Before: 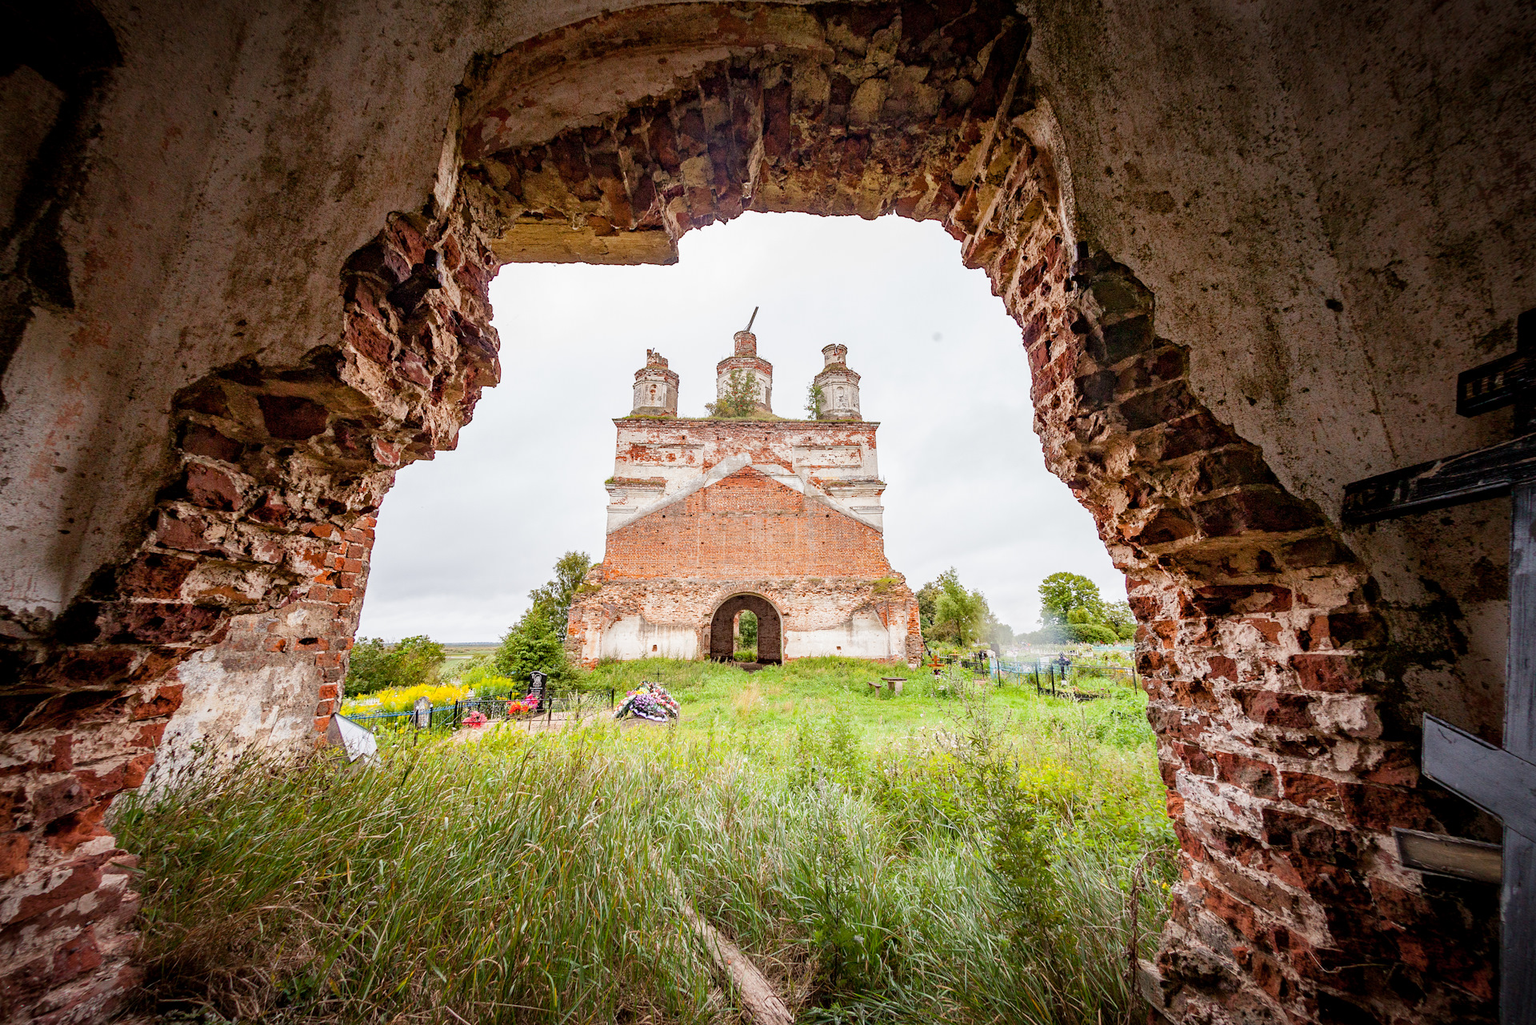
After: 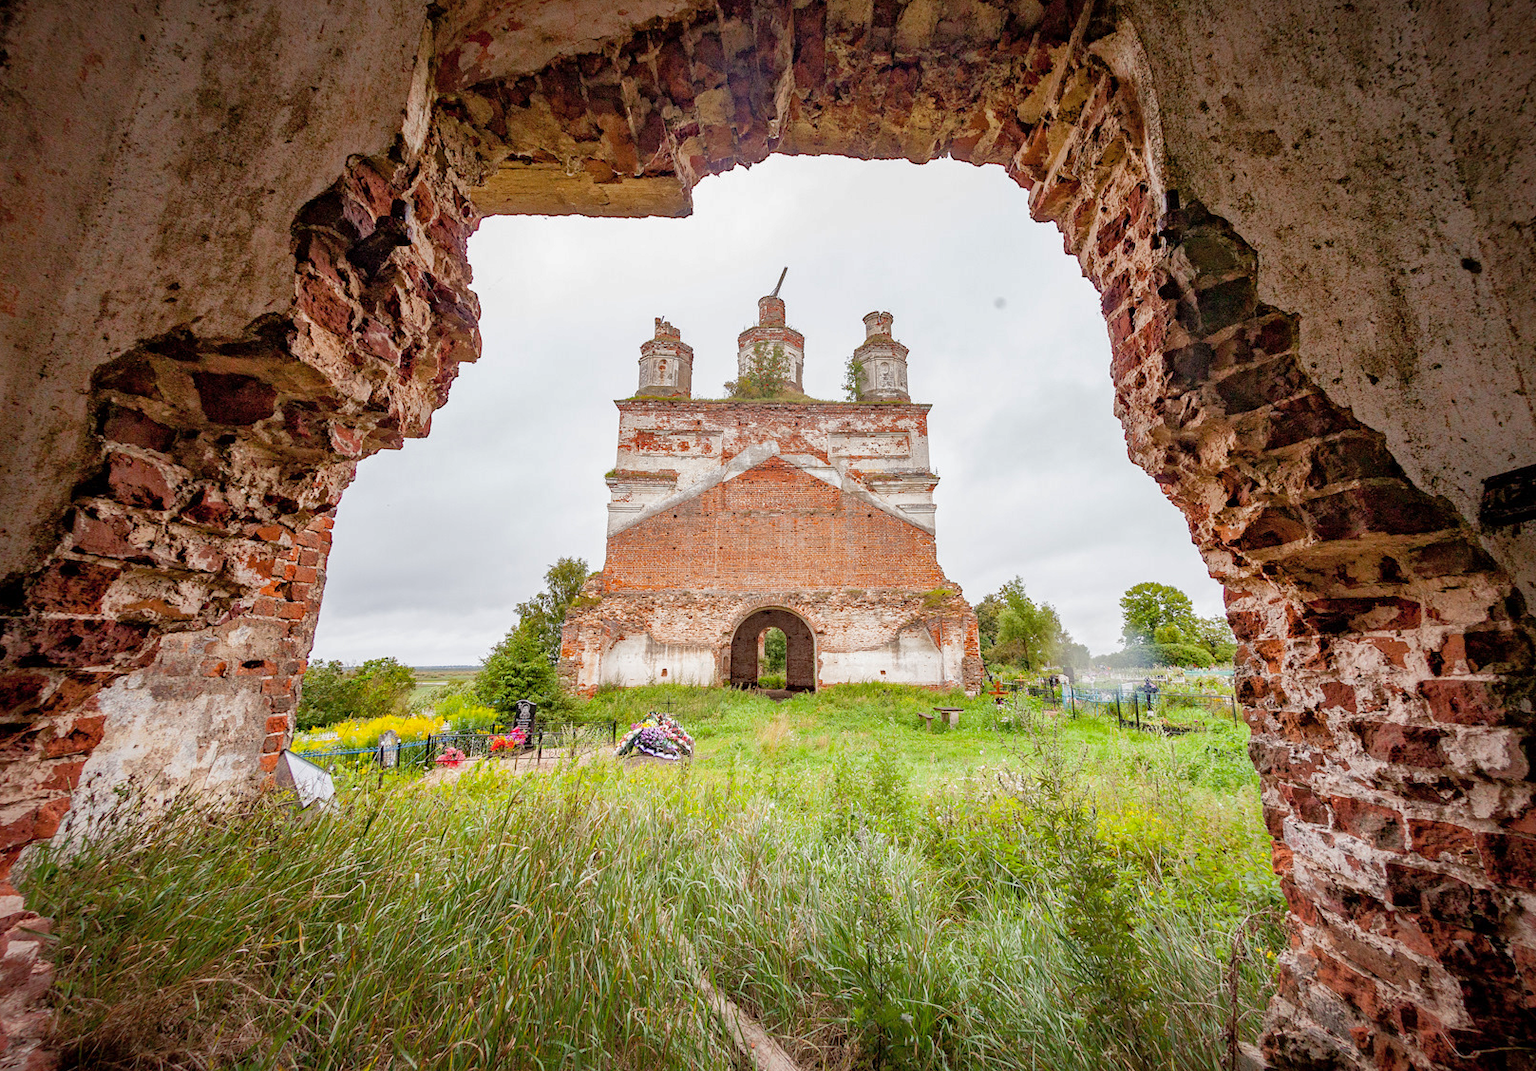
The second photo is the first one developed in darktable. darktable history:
shadows and highlights: on, module defaults
crop: left 6.205%, top 7.985%, right 9.528%, bottom 3.887%
